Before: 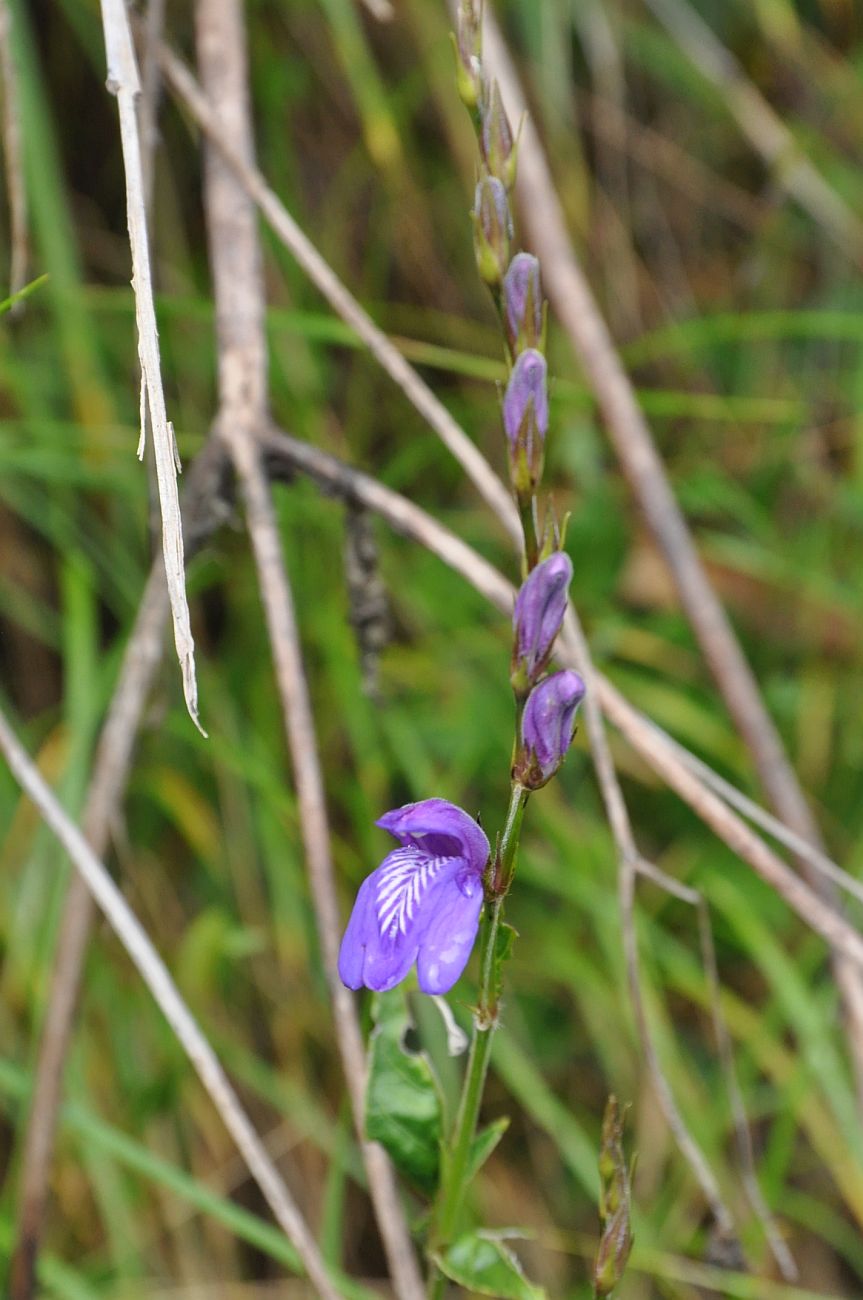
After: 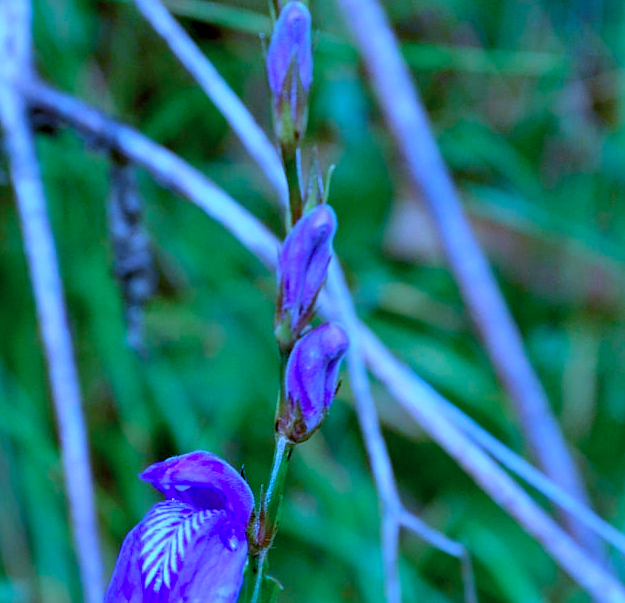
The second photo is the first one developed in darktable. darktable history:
crop and rotate: left 27.469%, top 26.743%, bottom 26.846%
color calibration: illuminant as shot in camera, x 0.483, y 0.431, temperature 2418.44 K
exposure: black level correction 0.016, exposure -0.007 EV, compensate highlight preservation false
